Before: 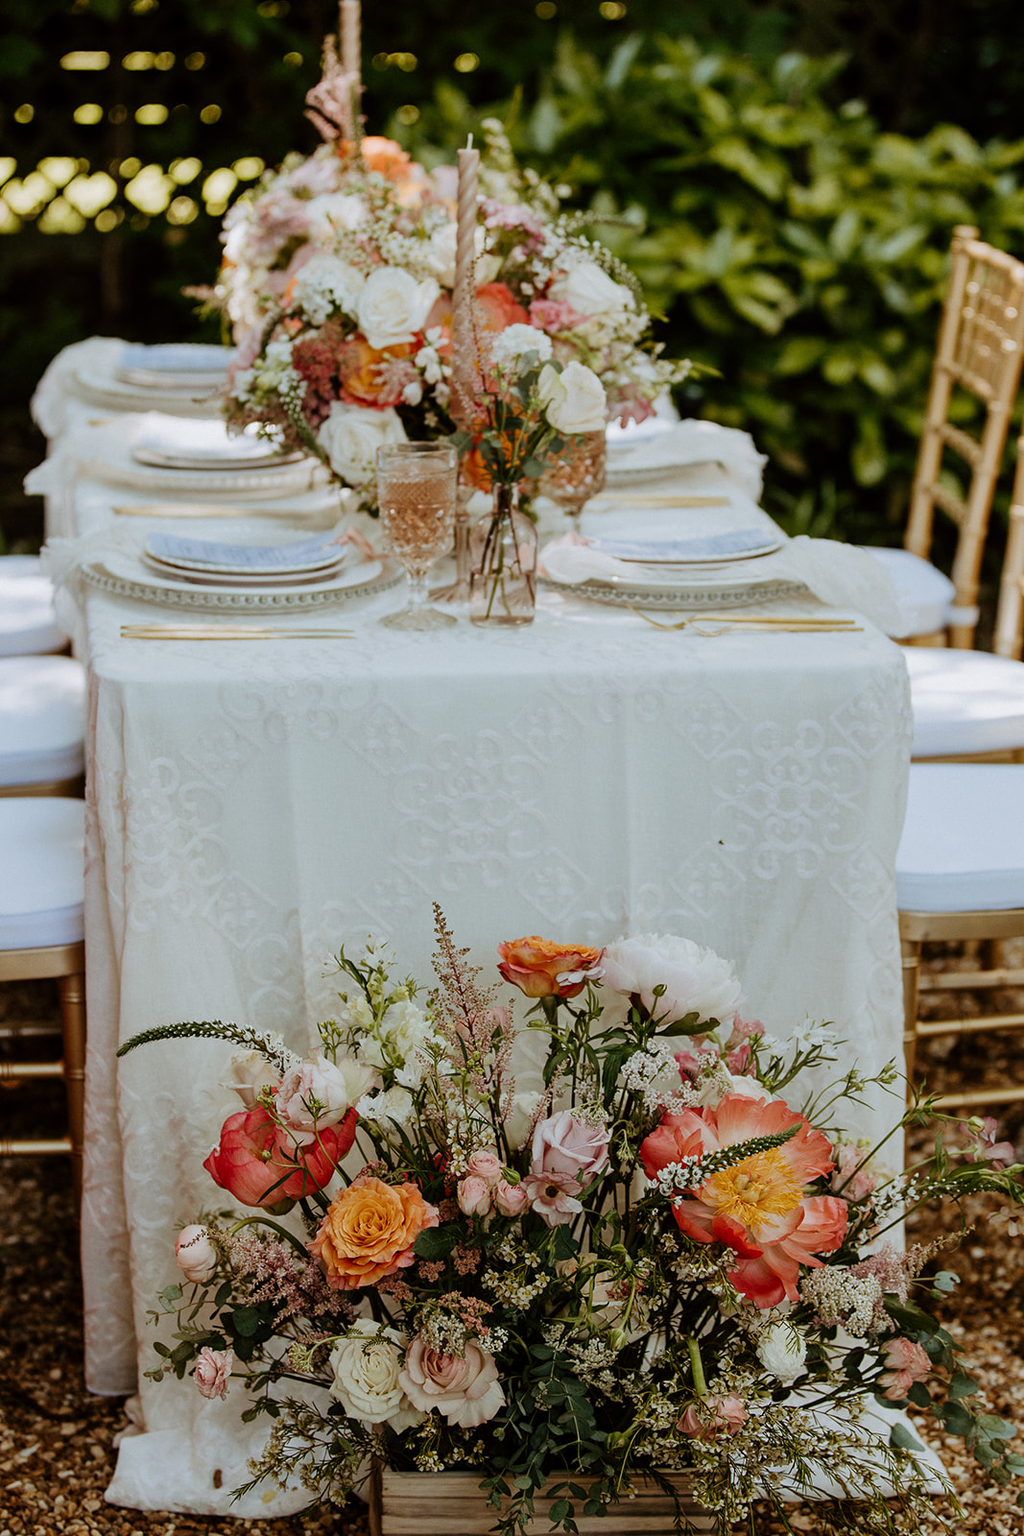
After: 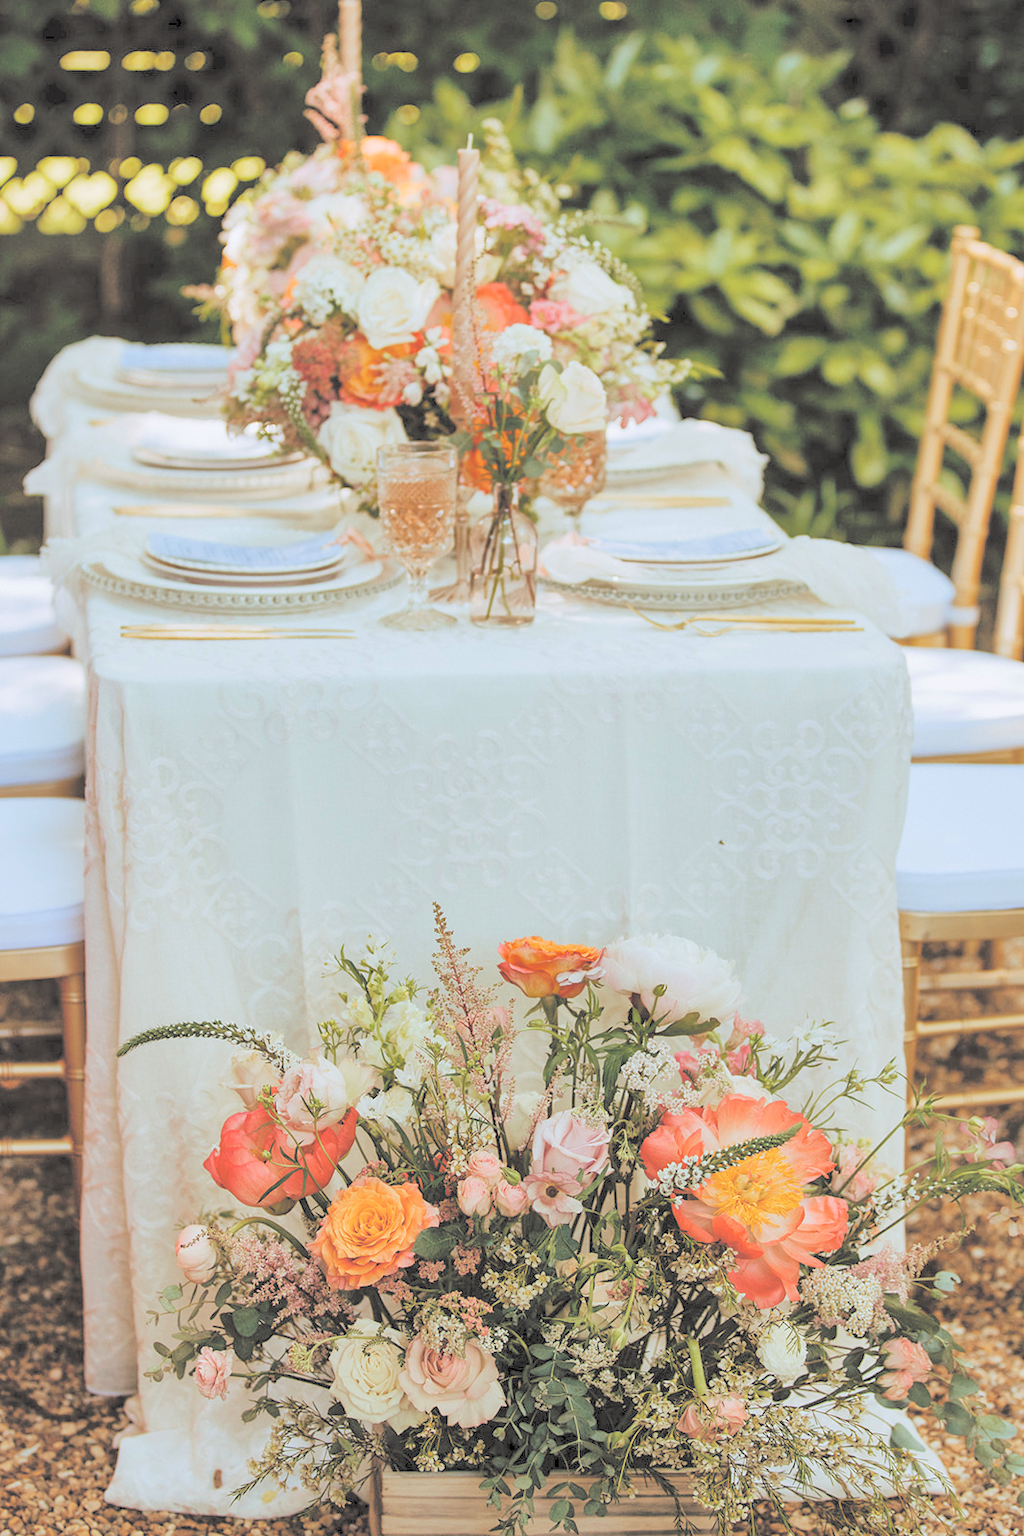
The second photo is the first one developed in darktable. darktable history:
shadows and highlights: on, module defaults
contrast brightness saturation: brightness 1
